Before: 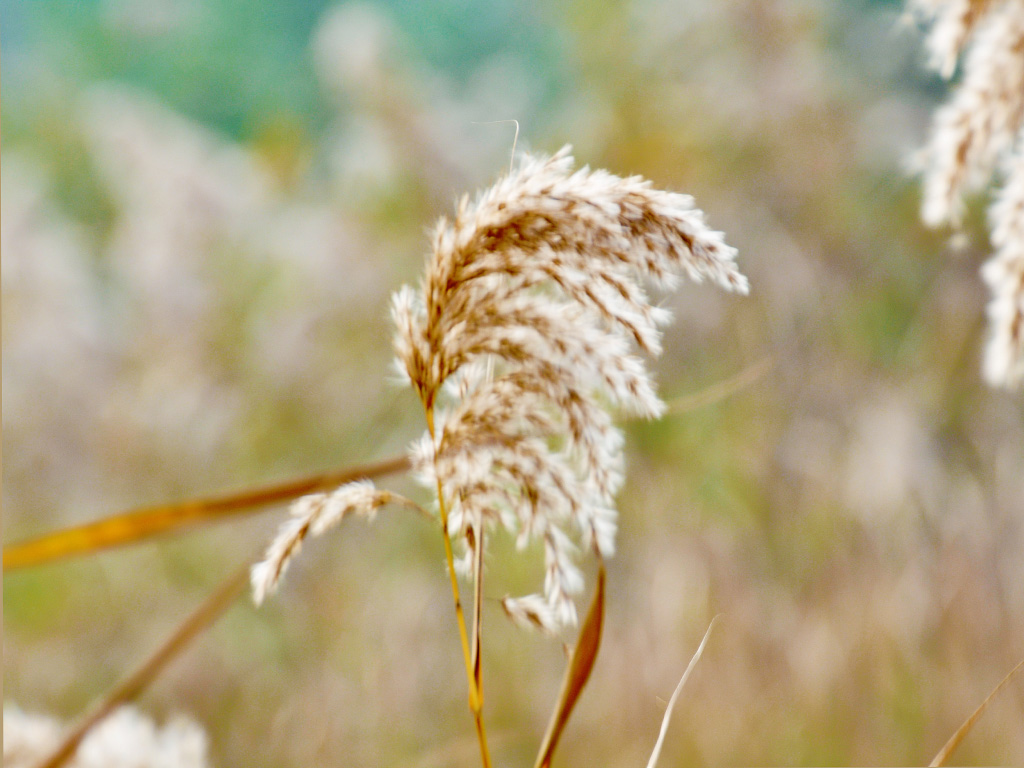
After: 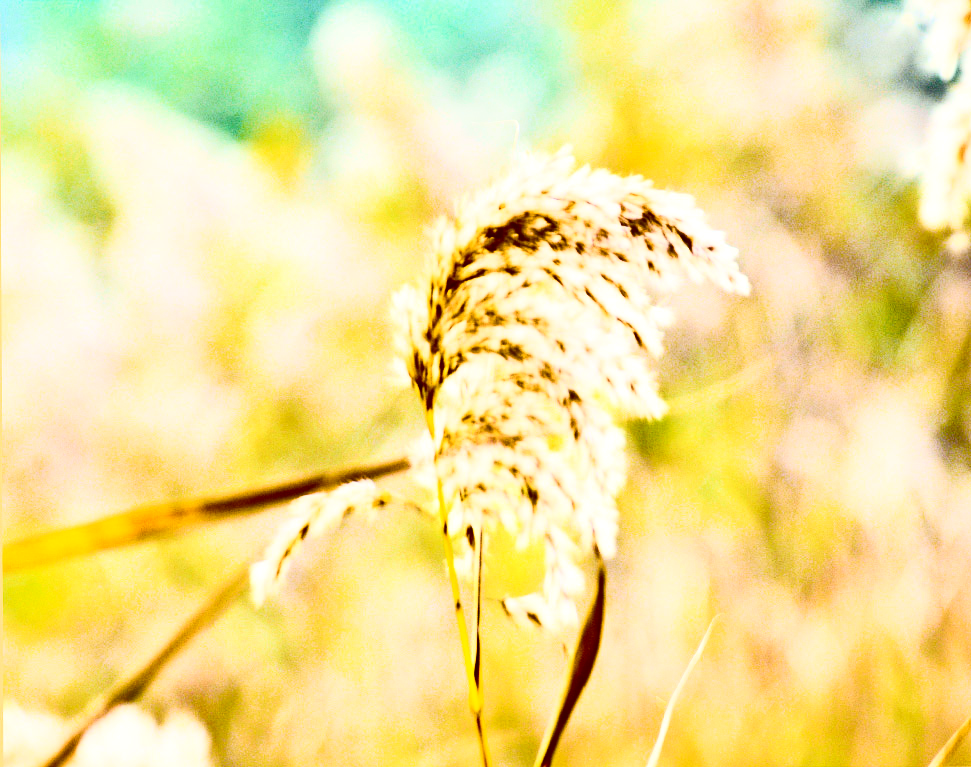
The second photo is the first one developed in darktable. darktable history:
color balance rgb: shadows lift › luminance -7.562%, shadows lift › chroma 2.324%, shadows lift › hue 163.14°, global offset › luminance -0.223%, global offset › chroma 0.263%, linear chroma grading › global chroma 15.134%, perceptual saturation grading › global saturation 36.922%, perceptual saturation grading › shadows 35.891%, global vibrance 10.003%
contrast brightness saturation: contrast 0.94, brightness 0.193
crop and rotate: left 0%, right 5.157%
local contrast: highlights 106%, shadows 101%, detail 119%, midtone range 0.2
tone equalizer: -8 EV 0.035 EV, smoothing diameter 24.98%, edges refinement/feathering 7.36, preserve details guided filter
